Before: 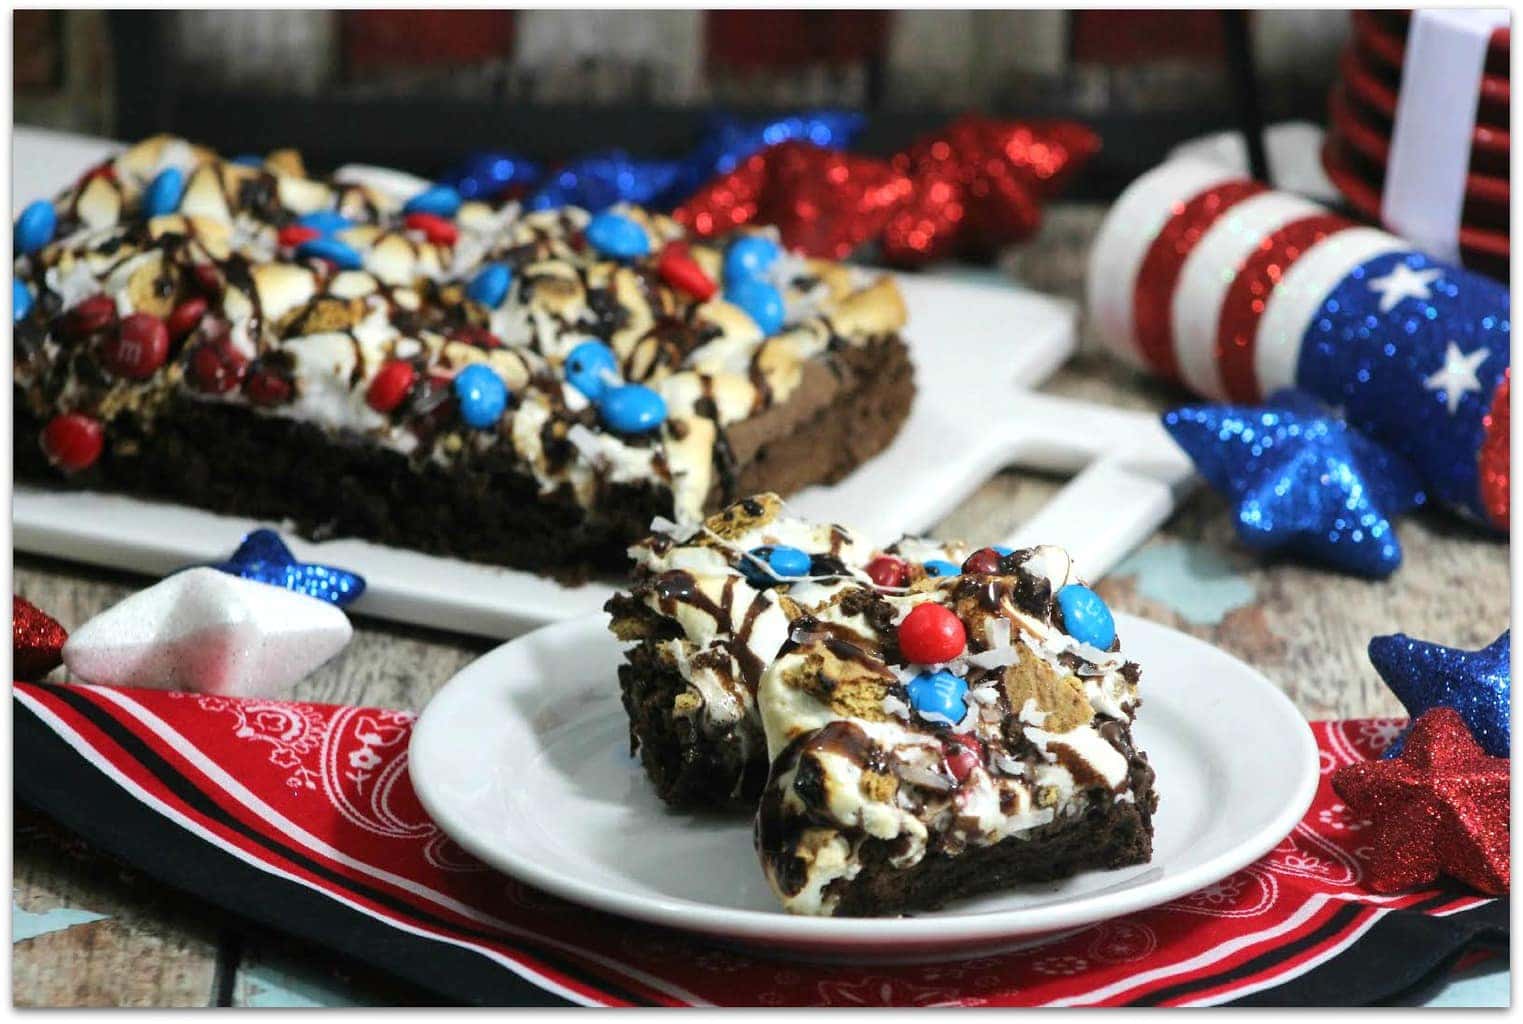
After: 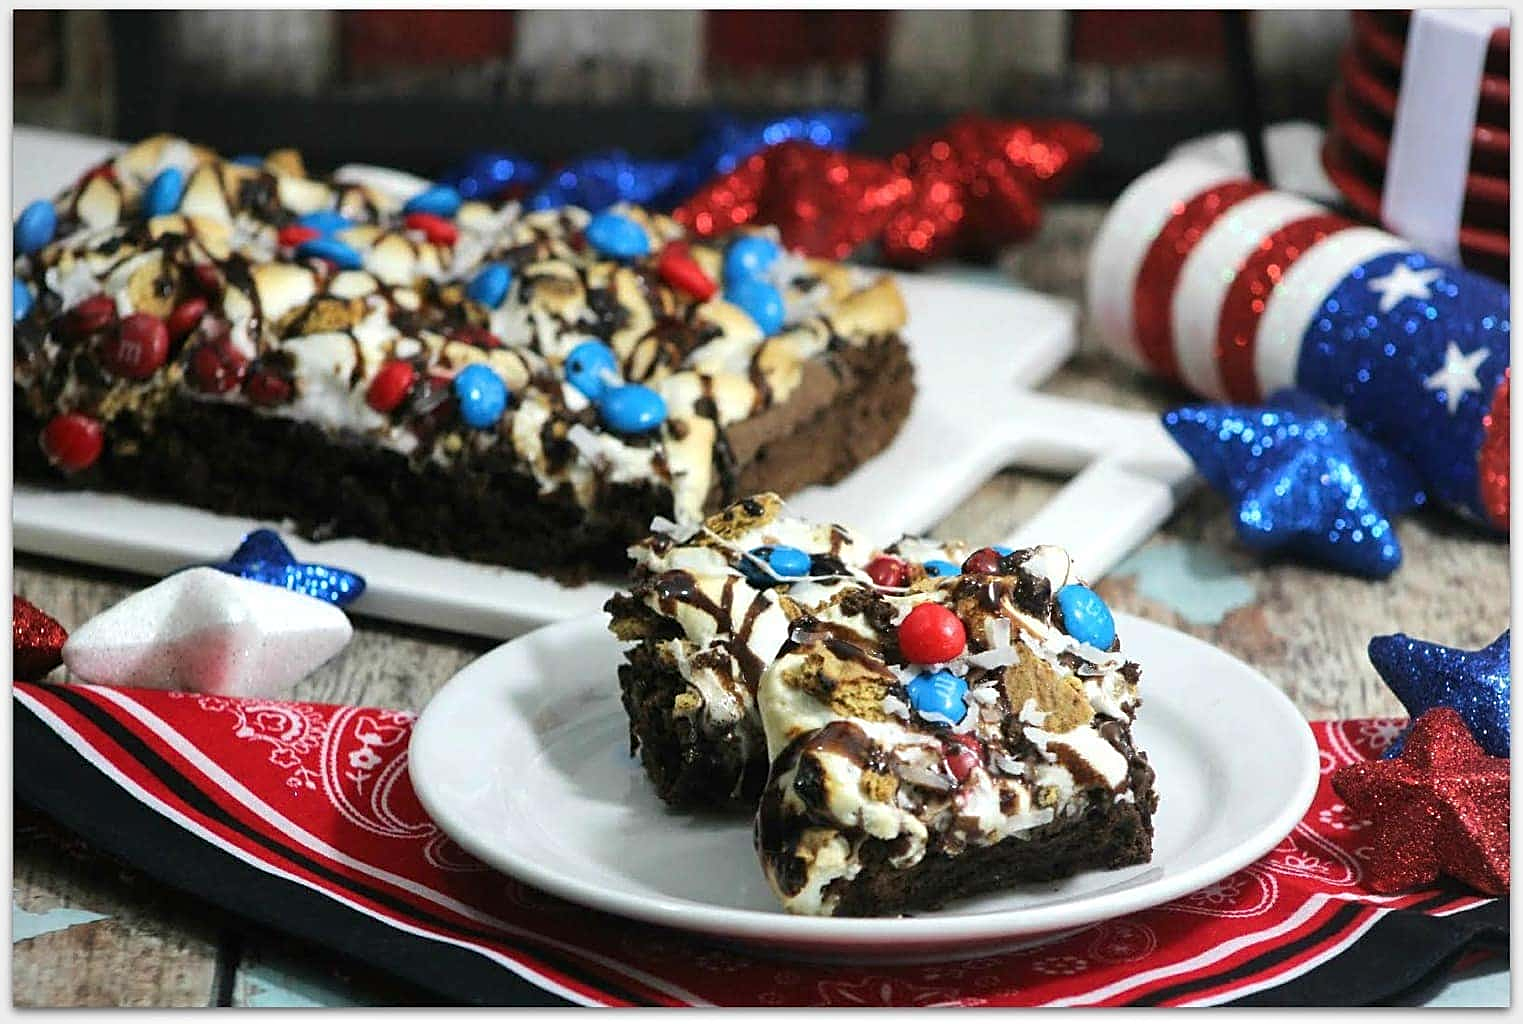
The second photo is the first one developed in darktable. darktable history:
sharpen: on, module defaults
vignetting: fall-off start 91.77%, brightness -0.28
